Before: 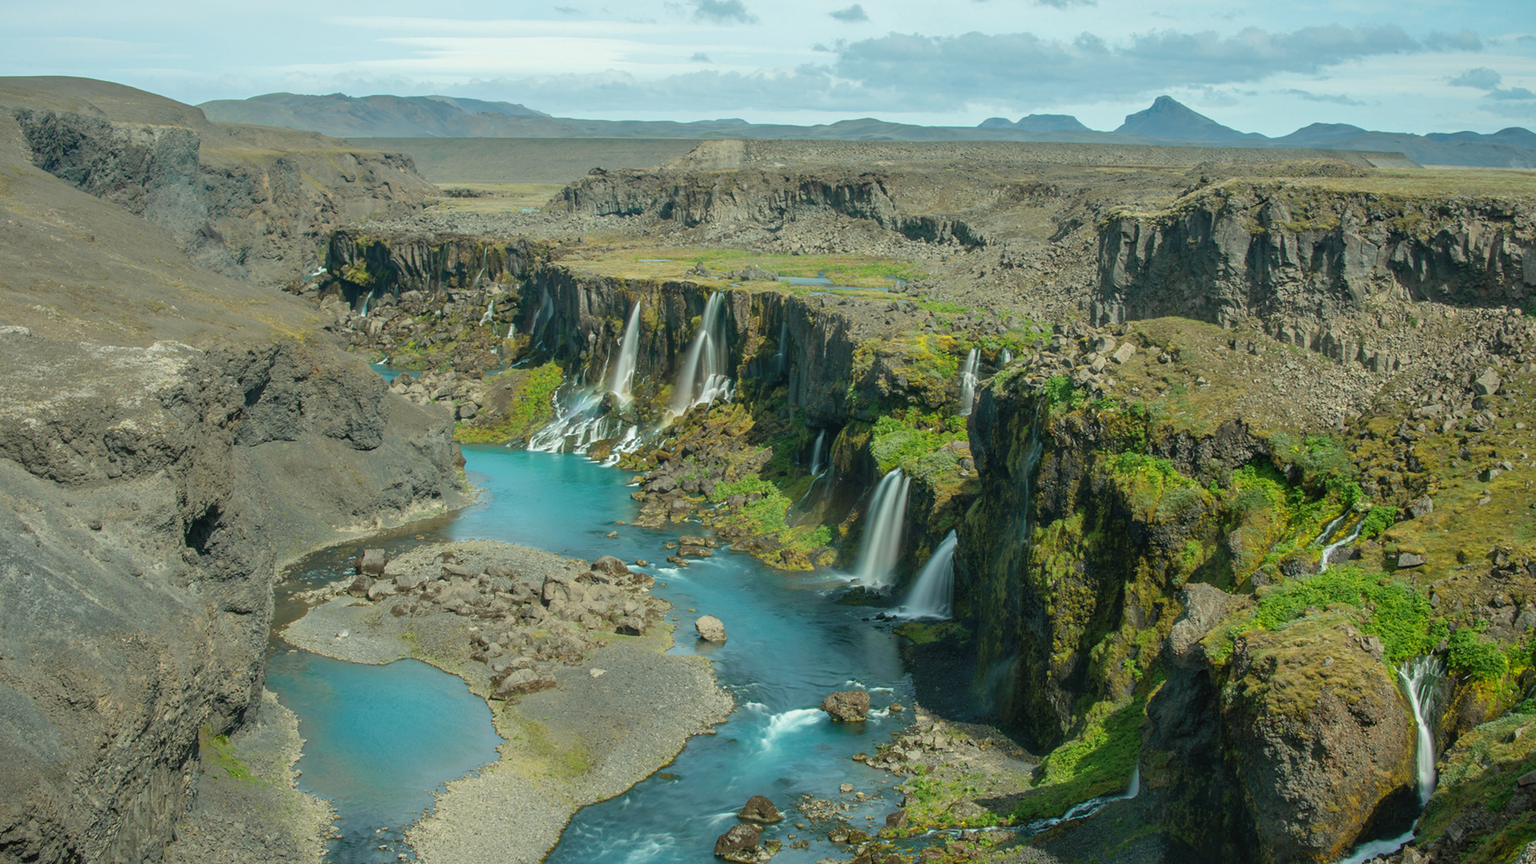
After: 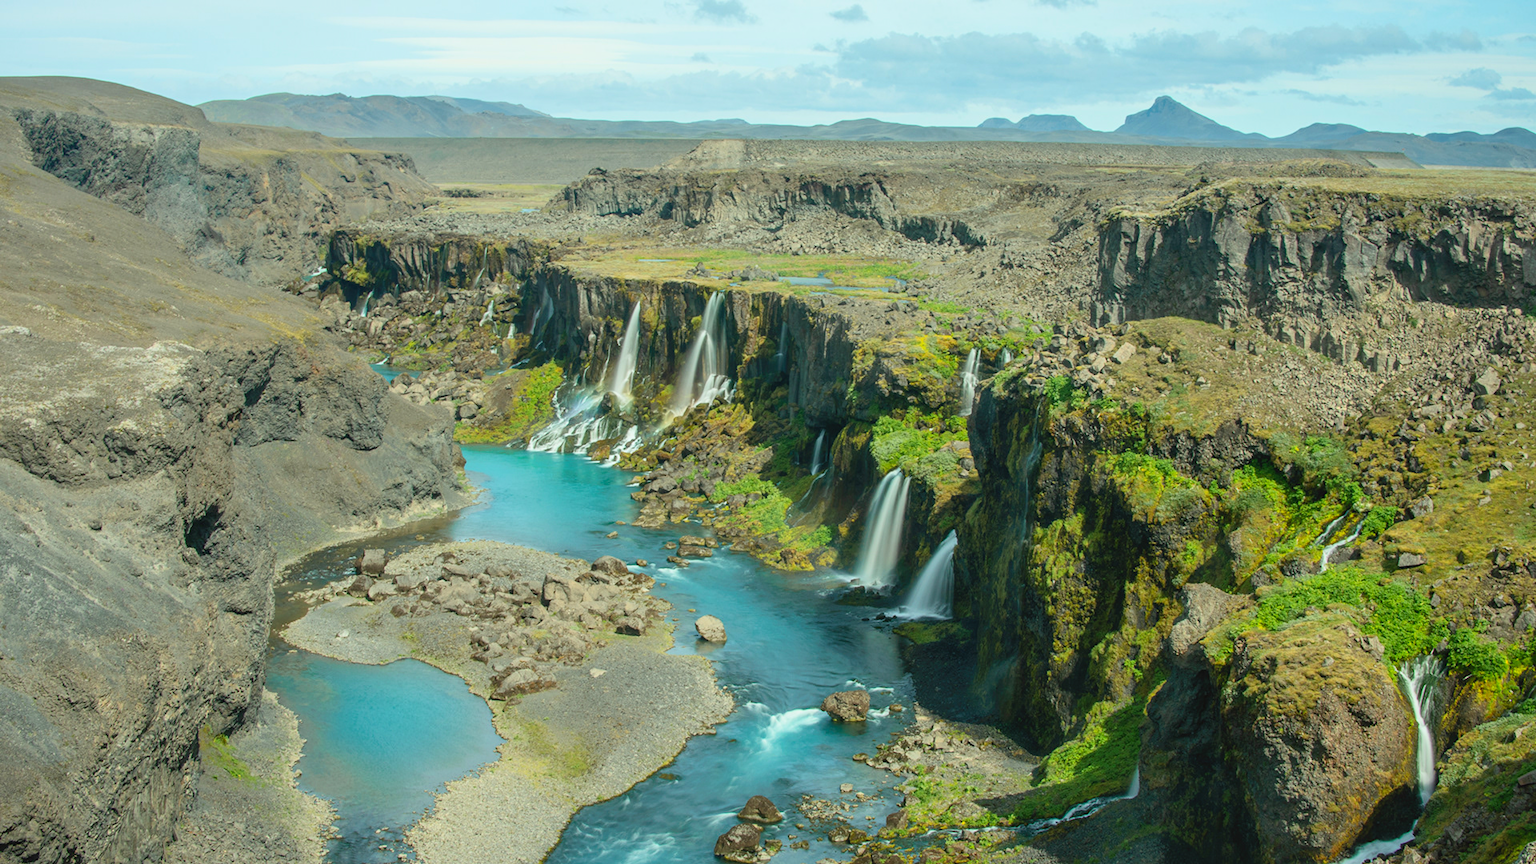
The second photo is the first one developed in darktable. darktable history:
exposure: exposure -0.18 EV, compensate exposure bias true, compensate highlight preservation false
contrast brightness saturation: contrast 0.204, brightness 0.164, saturation 0.224
